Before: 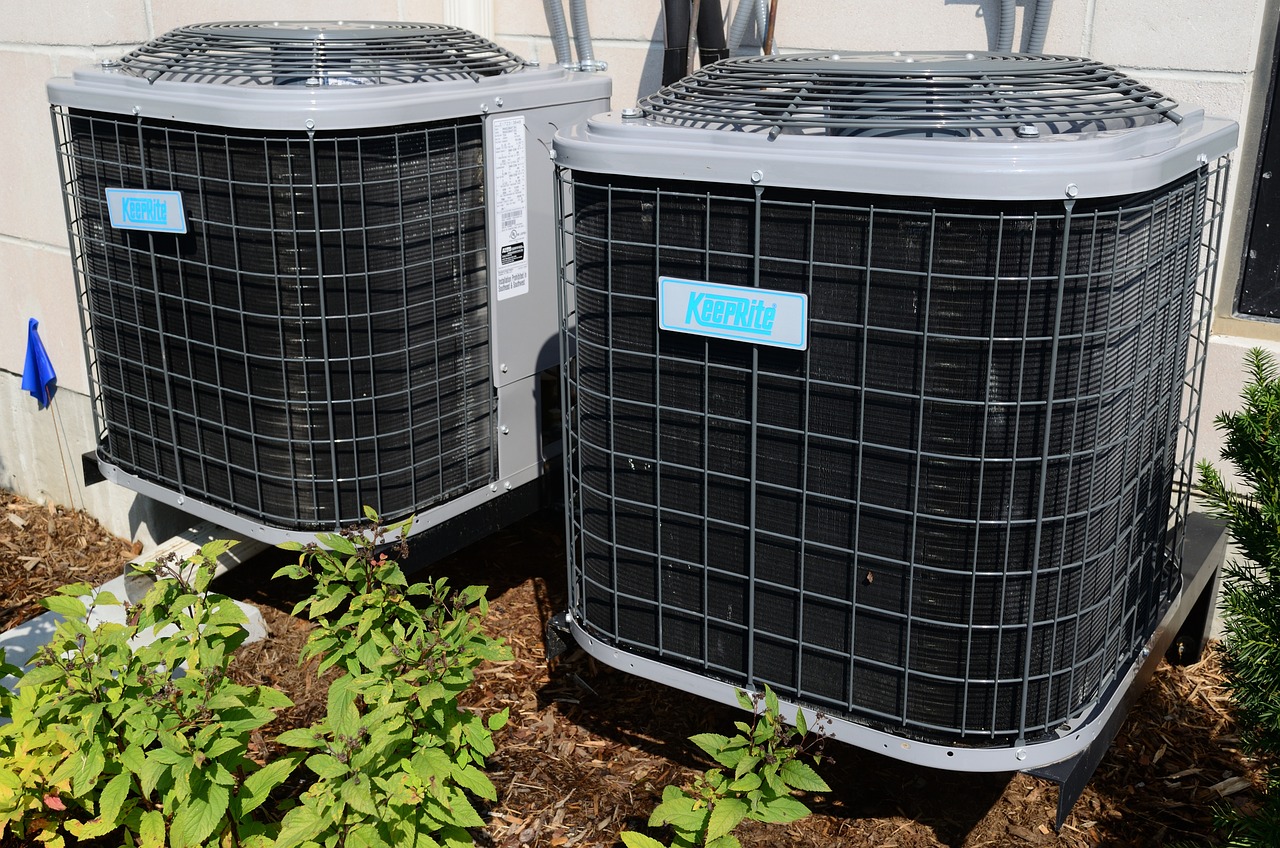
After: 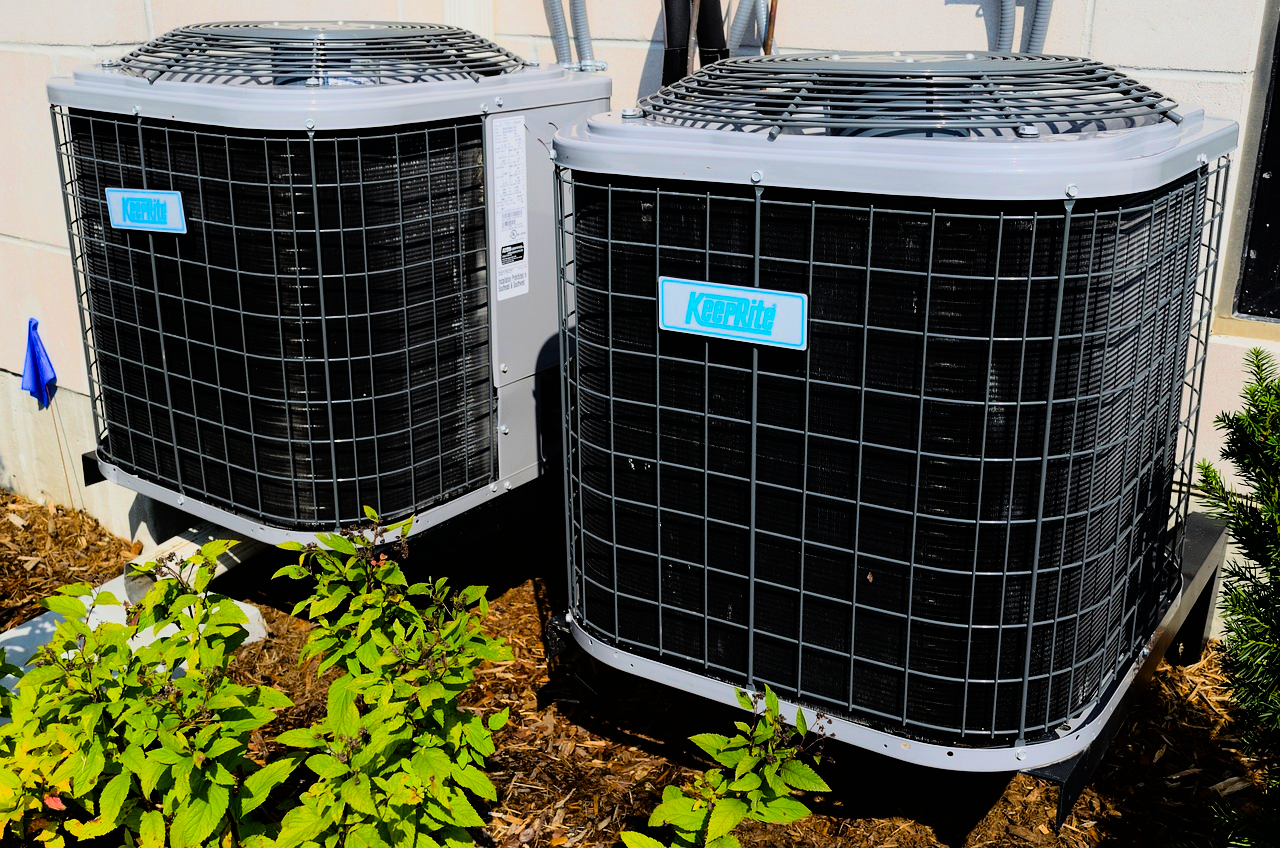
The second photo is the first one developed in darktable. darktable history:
color balance rgb: linear chroma grading › global chroma 50%, perceptual saturation grading › global saturation 2.34%, global vibrance 6.64%, contrast 12.71%, saturation formula JzAzBz (2021)
filmic rgb: black relative exposure -11.88 EV, white relative exposure 5.43 EV, threshold 3 EV, hardness 4.49, latitude 50%, contrast 1.14, color science v5 (2021), contrast in shadows safe, contrast in highlights safe, enable highlight reconstruction true
